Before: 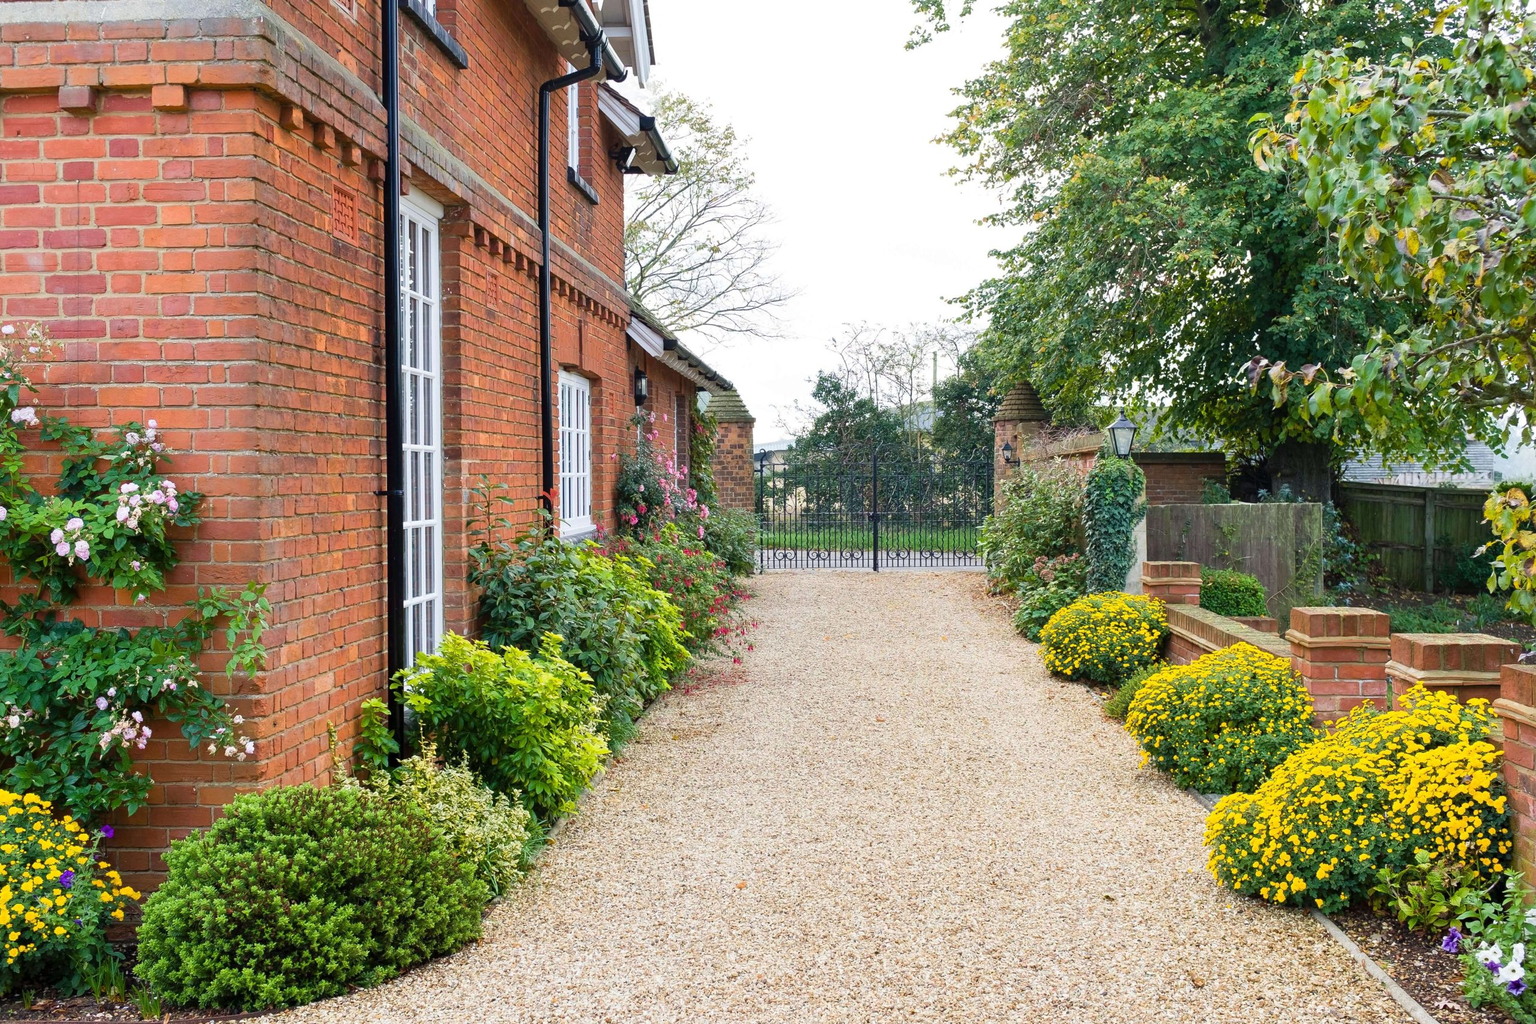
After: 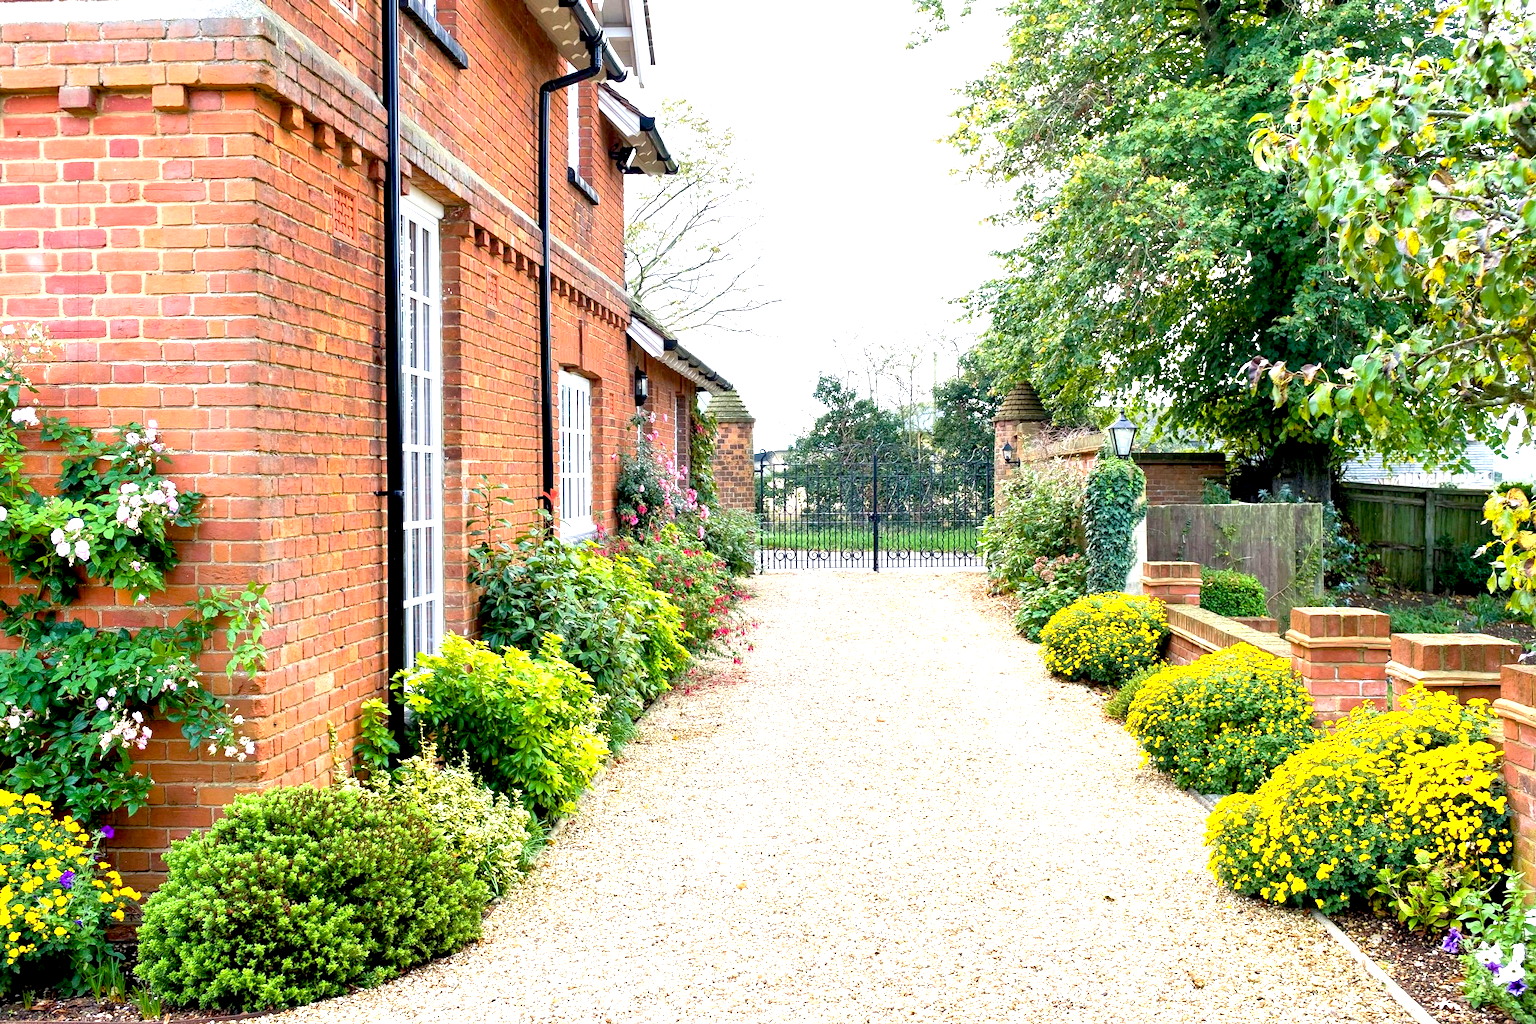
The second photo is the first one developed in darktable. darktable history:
exposure: black level correction 0.011, exposure 1.088 EV, compensate exposure bias true, compensate highlight preservation false
shadows and highlights: shadows 4.1, highlights -17.6, soften with gaussian
